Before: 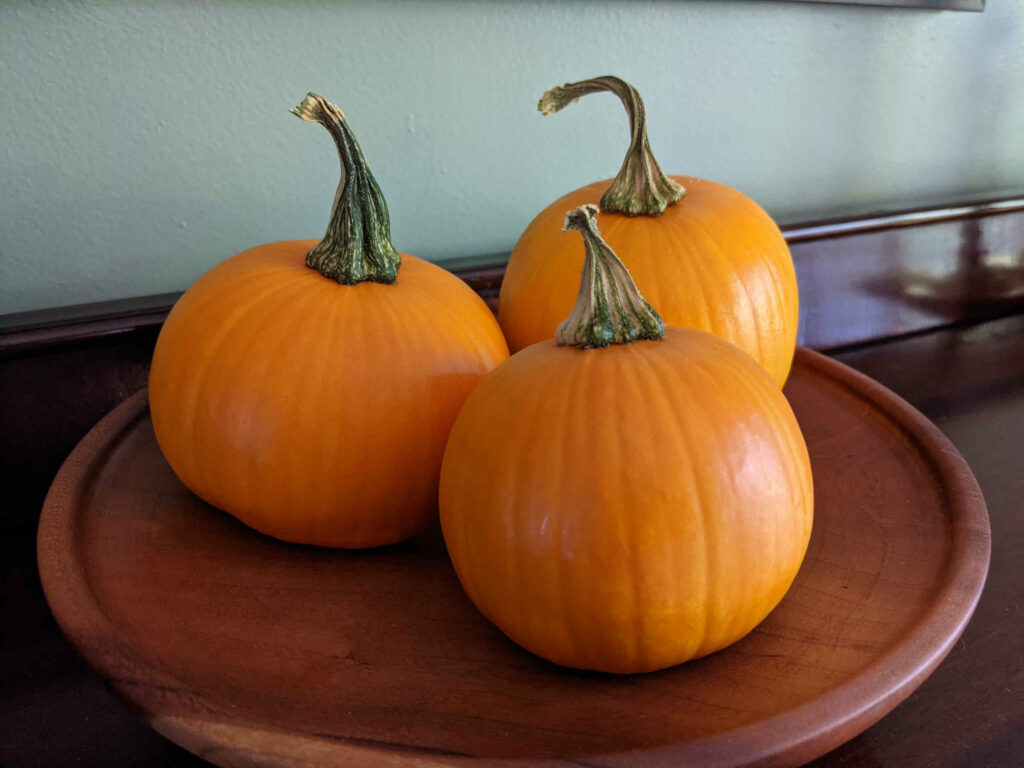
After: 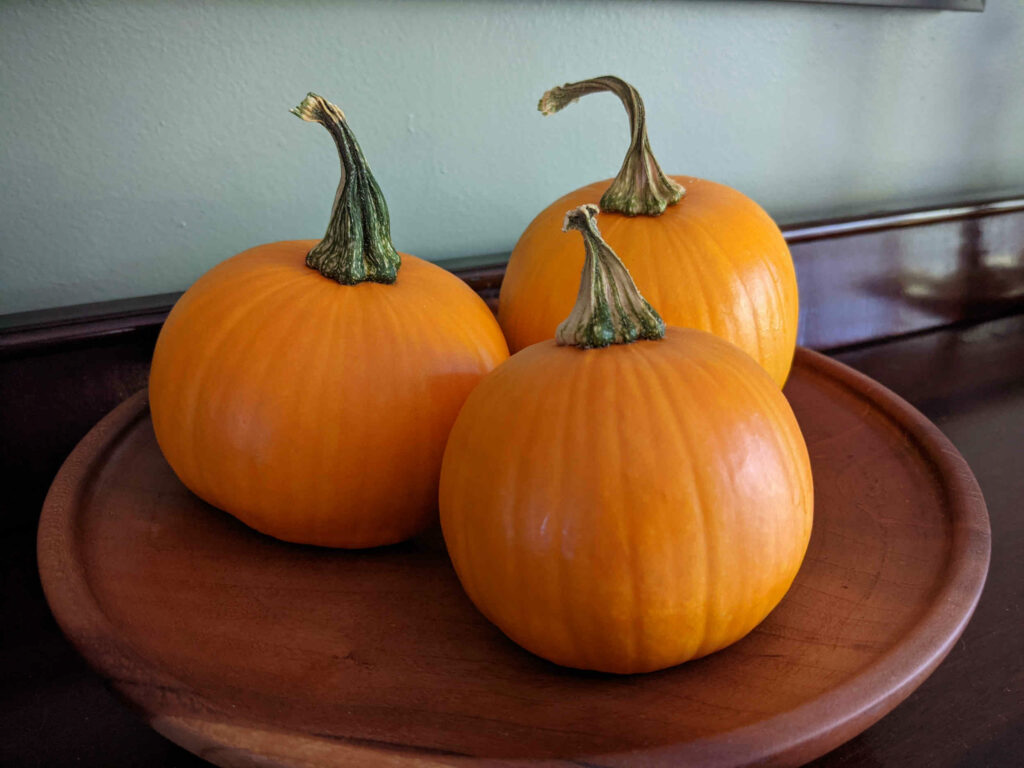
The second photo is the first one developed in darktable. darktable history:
vignetting: fall-off radius 44.78%, brightness -0.433, saturation -0.191
